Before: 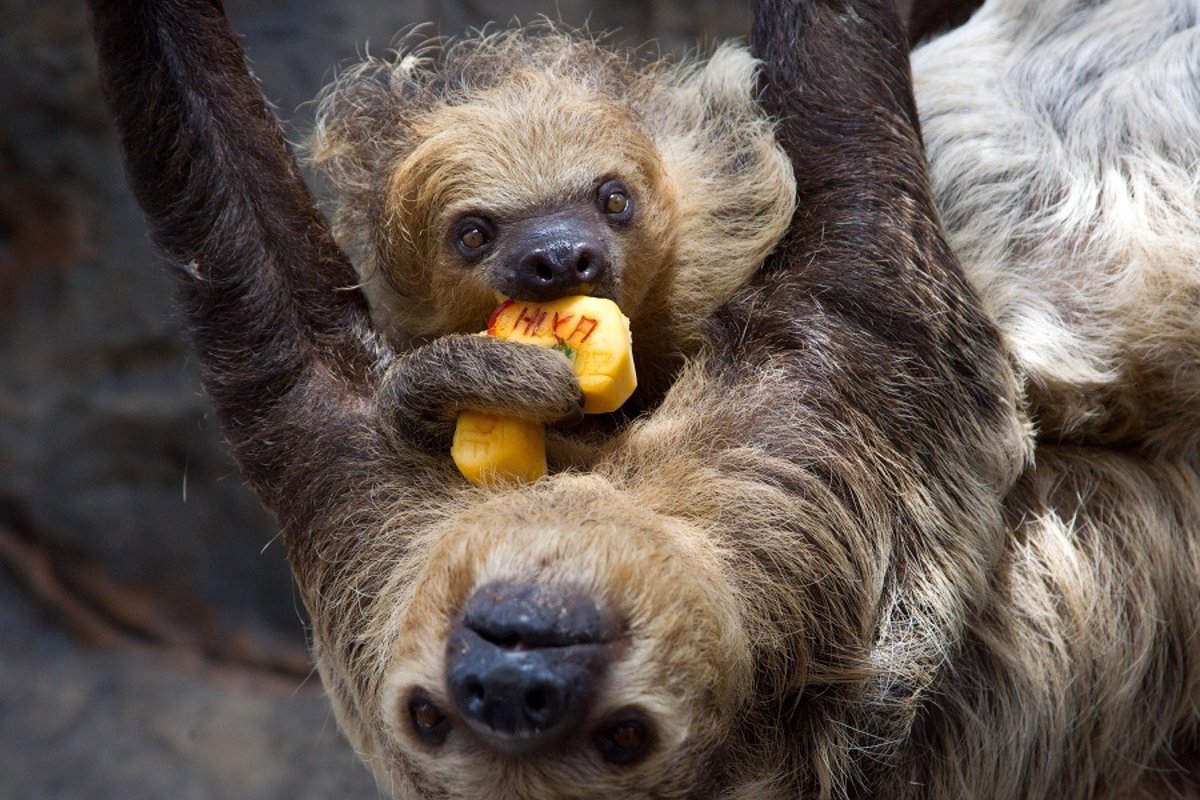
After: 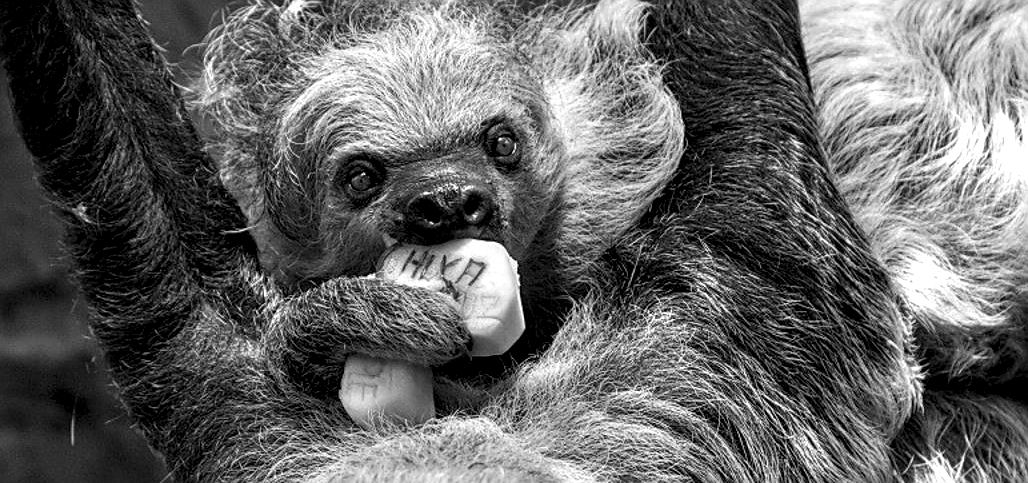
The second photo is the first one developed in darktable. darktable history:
haze removal: compatibility mode true, adaptive false
sharpen: on, module defaults
color balance rgb: perceptual saturation grading › global saturation 10%, global vibrance 10%
crop and rotate: left 9.345%, top 7.22%, right 4.982%, bottom 32.331%
local contrast: highlights 79%, shadows 56%, detail 175%, midtone range 0.428
monochrome: on, module defaults
